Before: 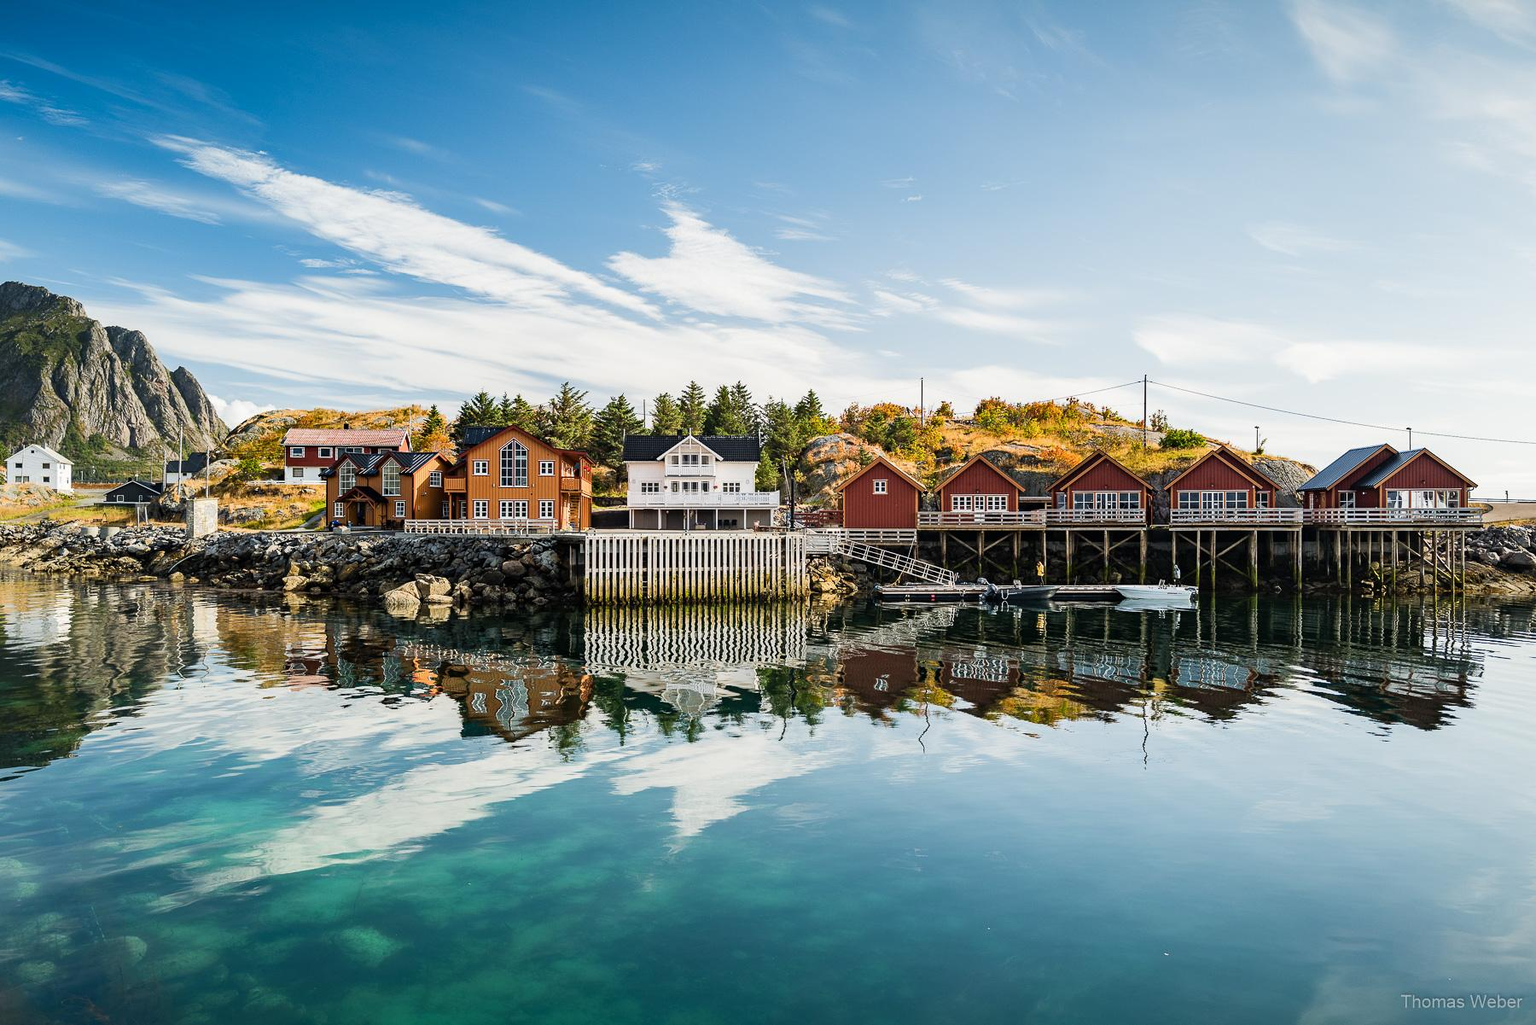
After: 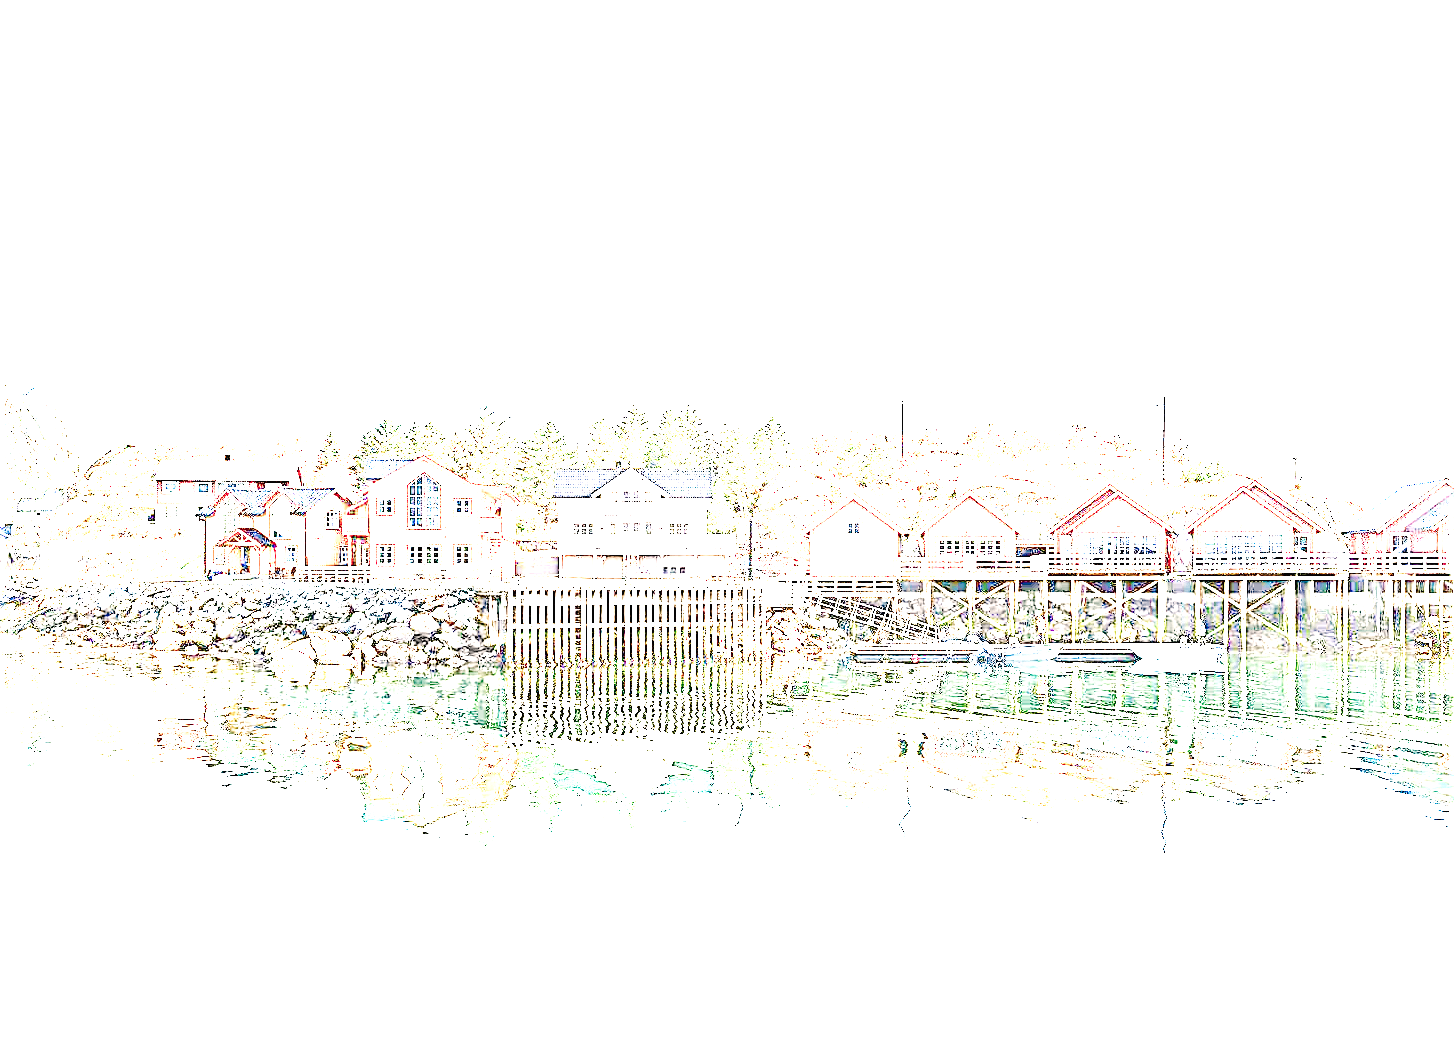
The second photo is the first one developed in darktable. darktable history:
crop: left 9.917%, top 3.56%, right 9.283%, bottom 9.125%
color balance rgb: perceptual saturation grading › global saturation -32.783%, global vibrance 20%
exposure: exposure 7.898 EV, compensate highlight preservation false
sharpen: on, module defaults
color correction: highlights a* 3.57, highlights b* 5.1
tone curve: curves: ch0 [(0, 0.011) (0.139, 0.106) (0.295, 0.271) (0.499, 0.523) (0.739, 0.782) (0.857, 0.879) (1, 0.967)]; ch1 [(0, 0) (0.291, 0.229) (0.394, 0.365) (0.469, 0.456) (0.495, 0.497) (0.524, 0.53) (0.588, 0.62) (0.725, 0.779) (1, 1)]; ch2 [(0, 0) (0.125, 0.089) (0.35, 0.317) (0.437, 0.42) (0.502, 0.499) (0.537, 0.551) (0.613, 0.636) (1, 1)], preserve colors none
